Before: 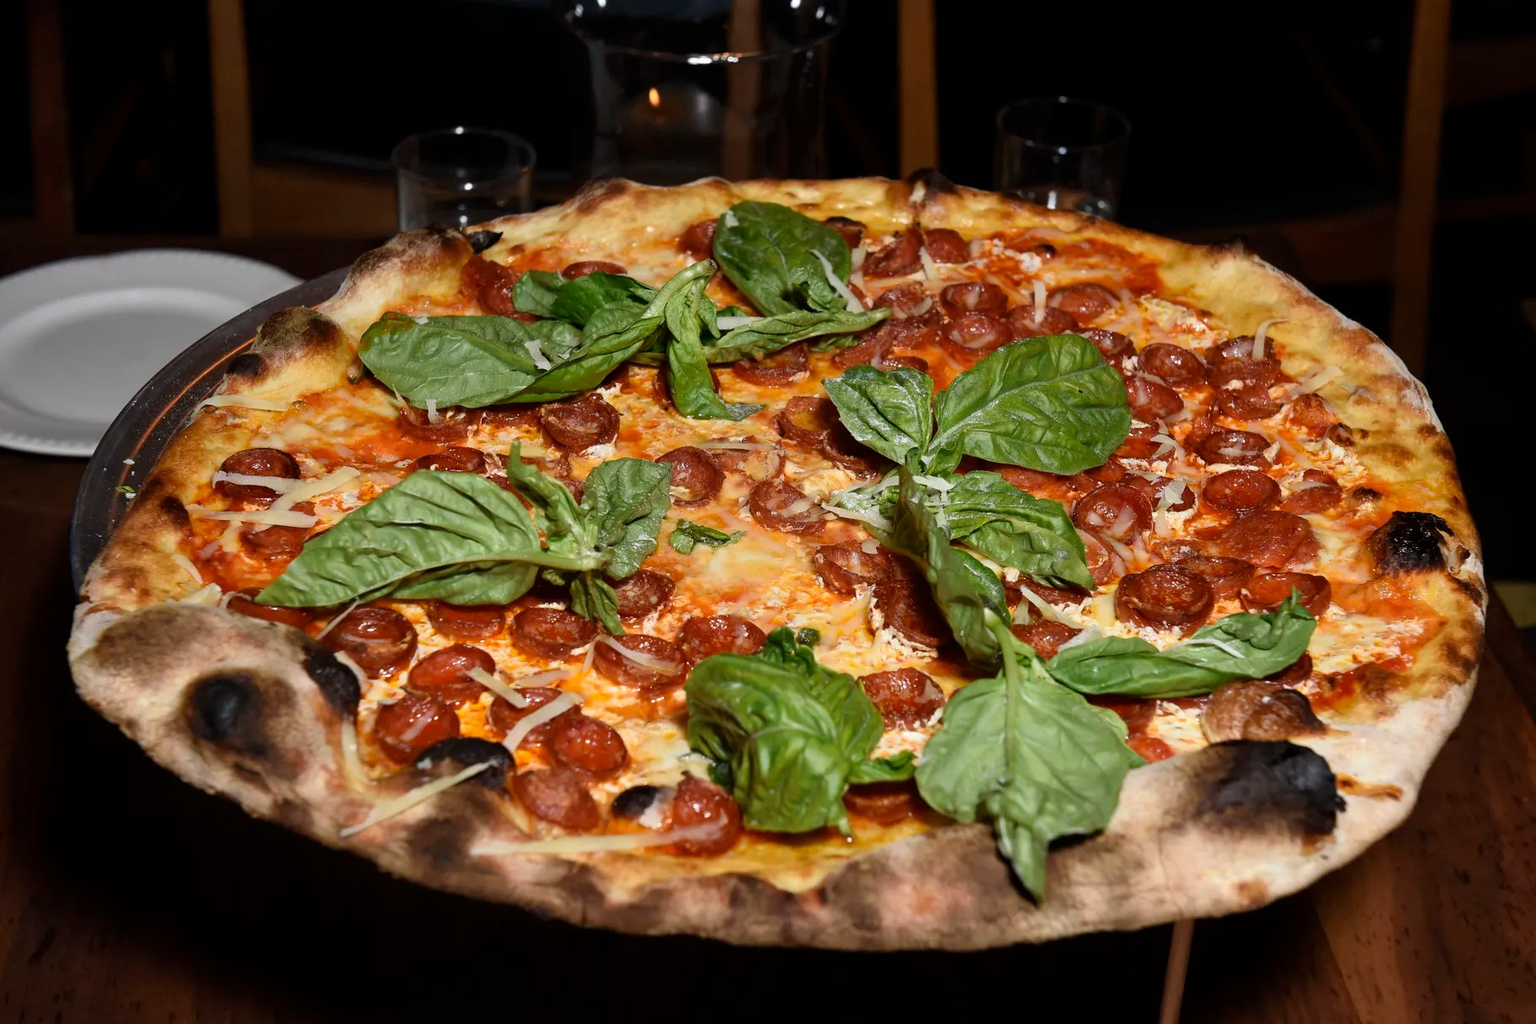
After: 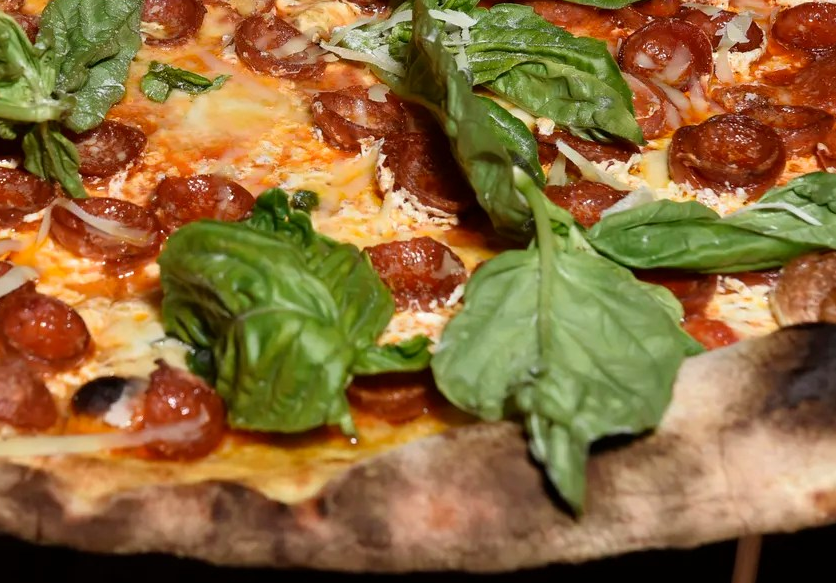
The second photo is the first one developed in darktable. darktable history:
crop: left 35.932%, top 45.74%, right 18.101%, bottom 6.175%
